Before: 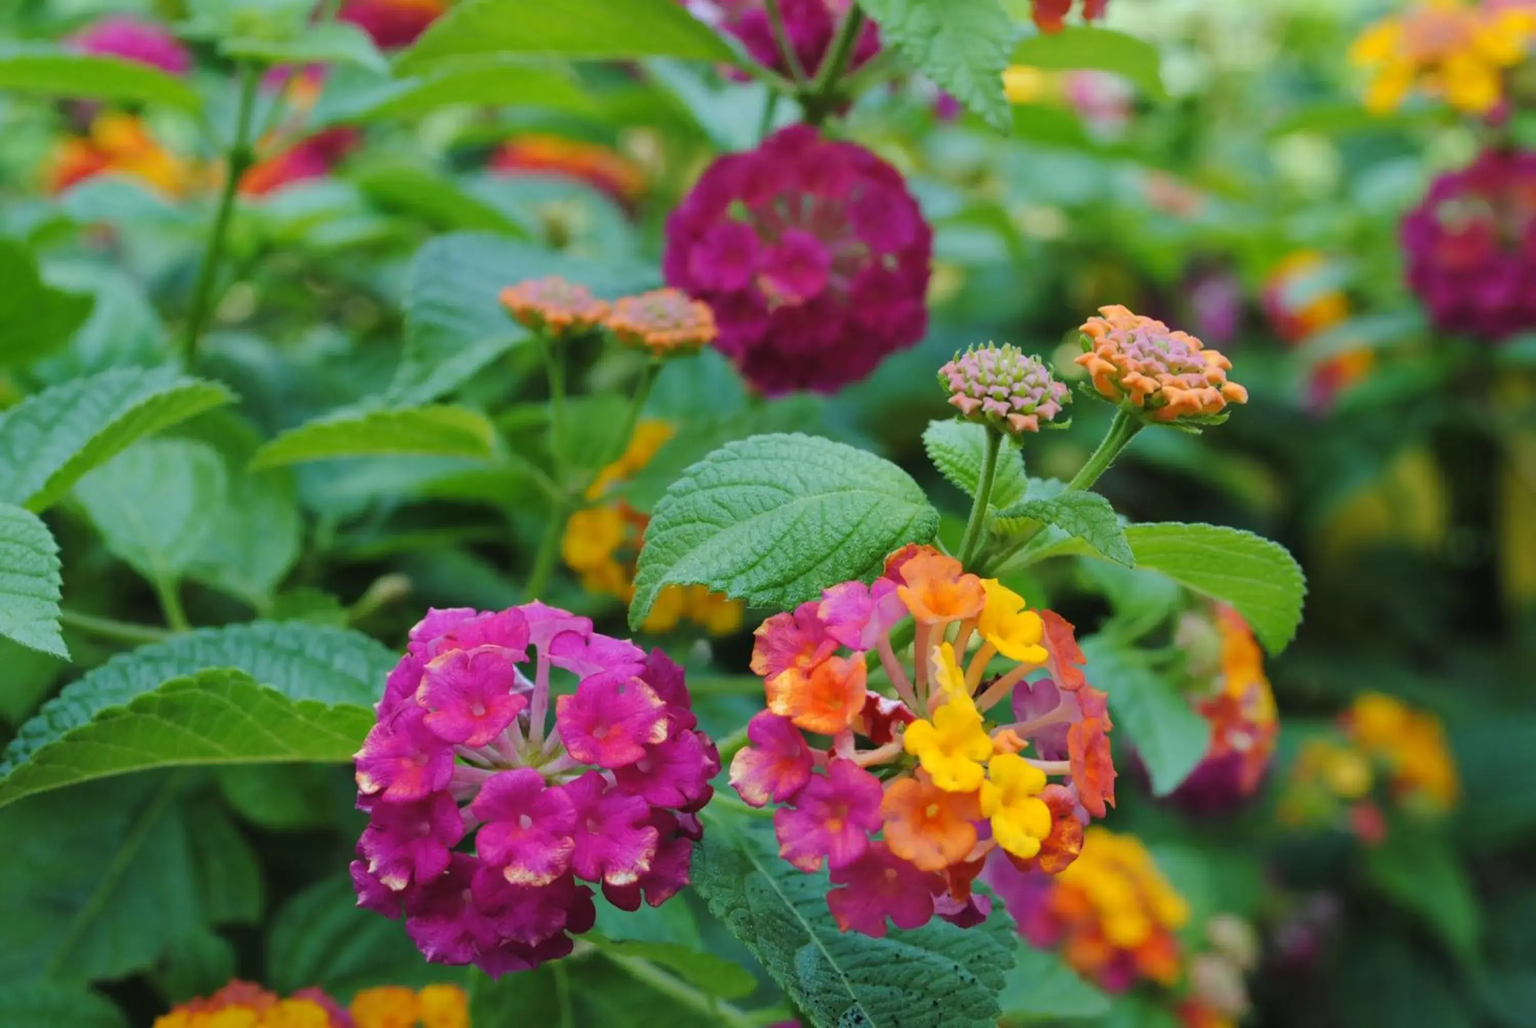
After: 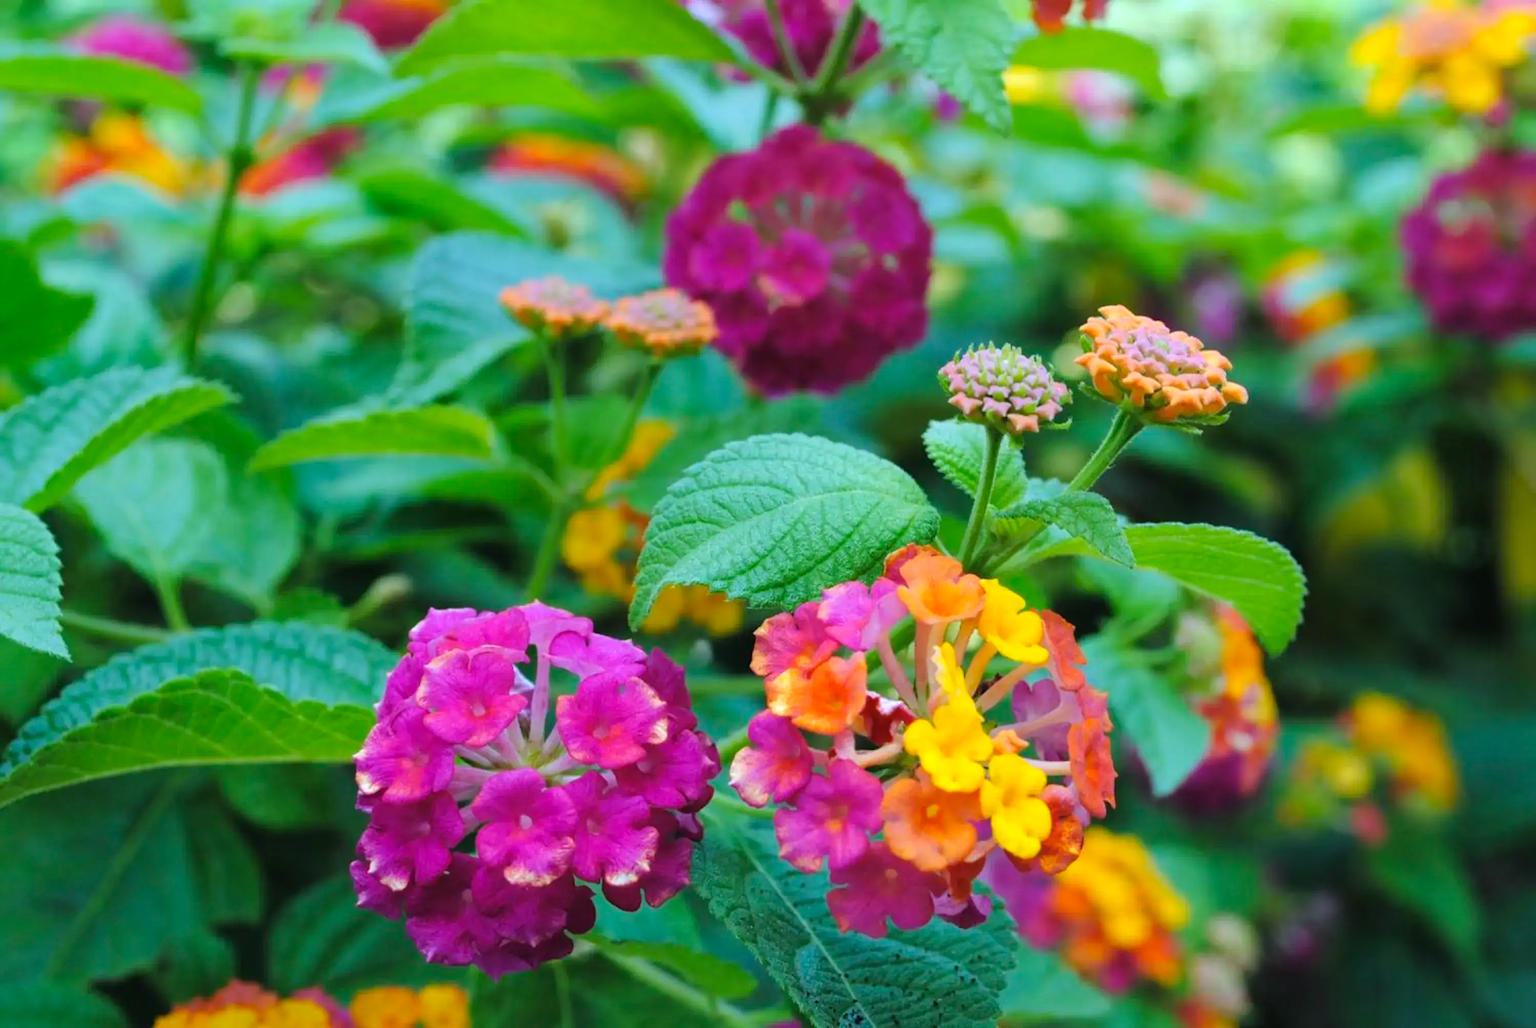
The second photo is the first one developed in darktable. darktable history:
tone equalizer: -8 EV -0.4 EV, -7 EV -0.393 EV, -6 EV -0.326 EV, -5 EV -0.254 EV, -3 EV 0.191 EV, -2 EV 0.329 EV, -1 EV 0.382 EV, +0 EV 0.406 EV
color calibration: output colorfulness [0, 0.315, 0, 0], x 0.37, y 0.382, temperature 4312.84 K
